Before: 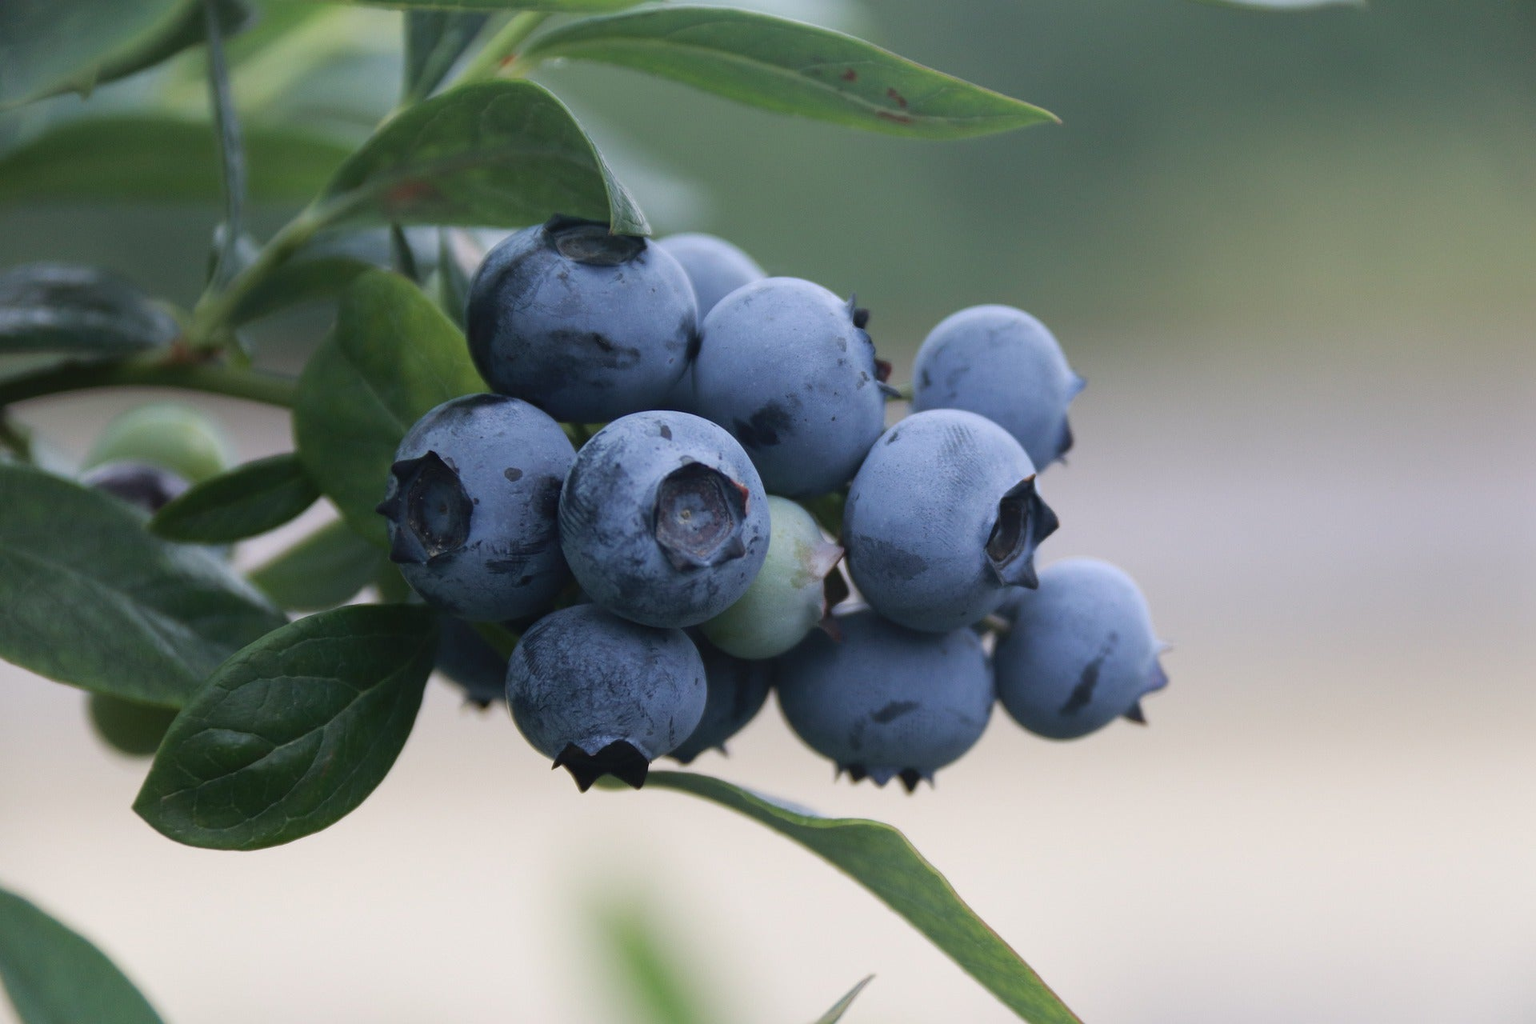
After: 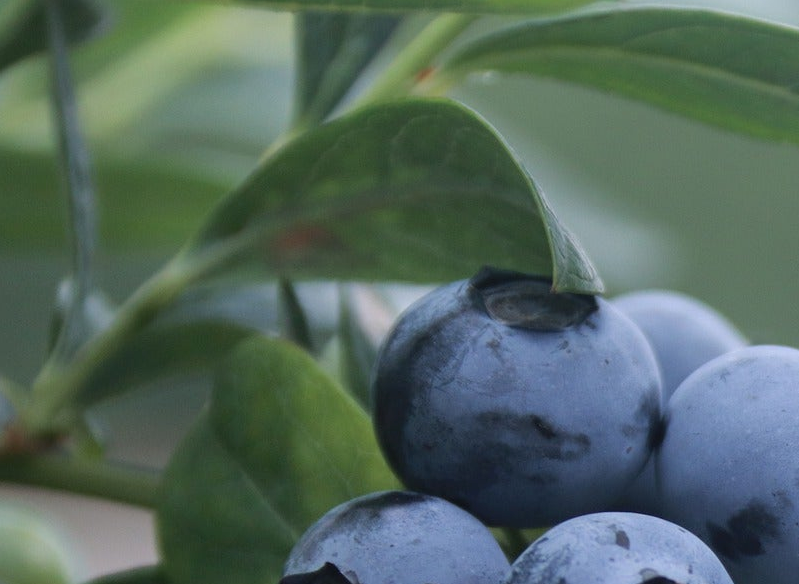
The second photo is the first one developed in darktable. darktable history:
shadows and highlights: low approximation 0.01, soften with gaussian
crop and rotate: left 10.989%, top 0.11%, right 47.381%, bottom 54.244%
